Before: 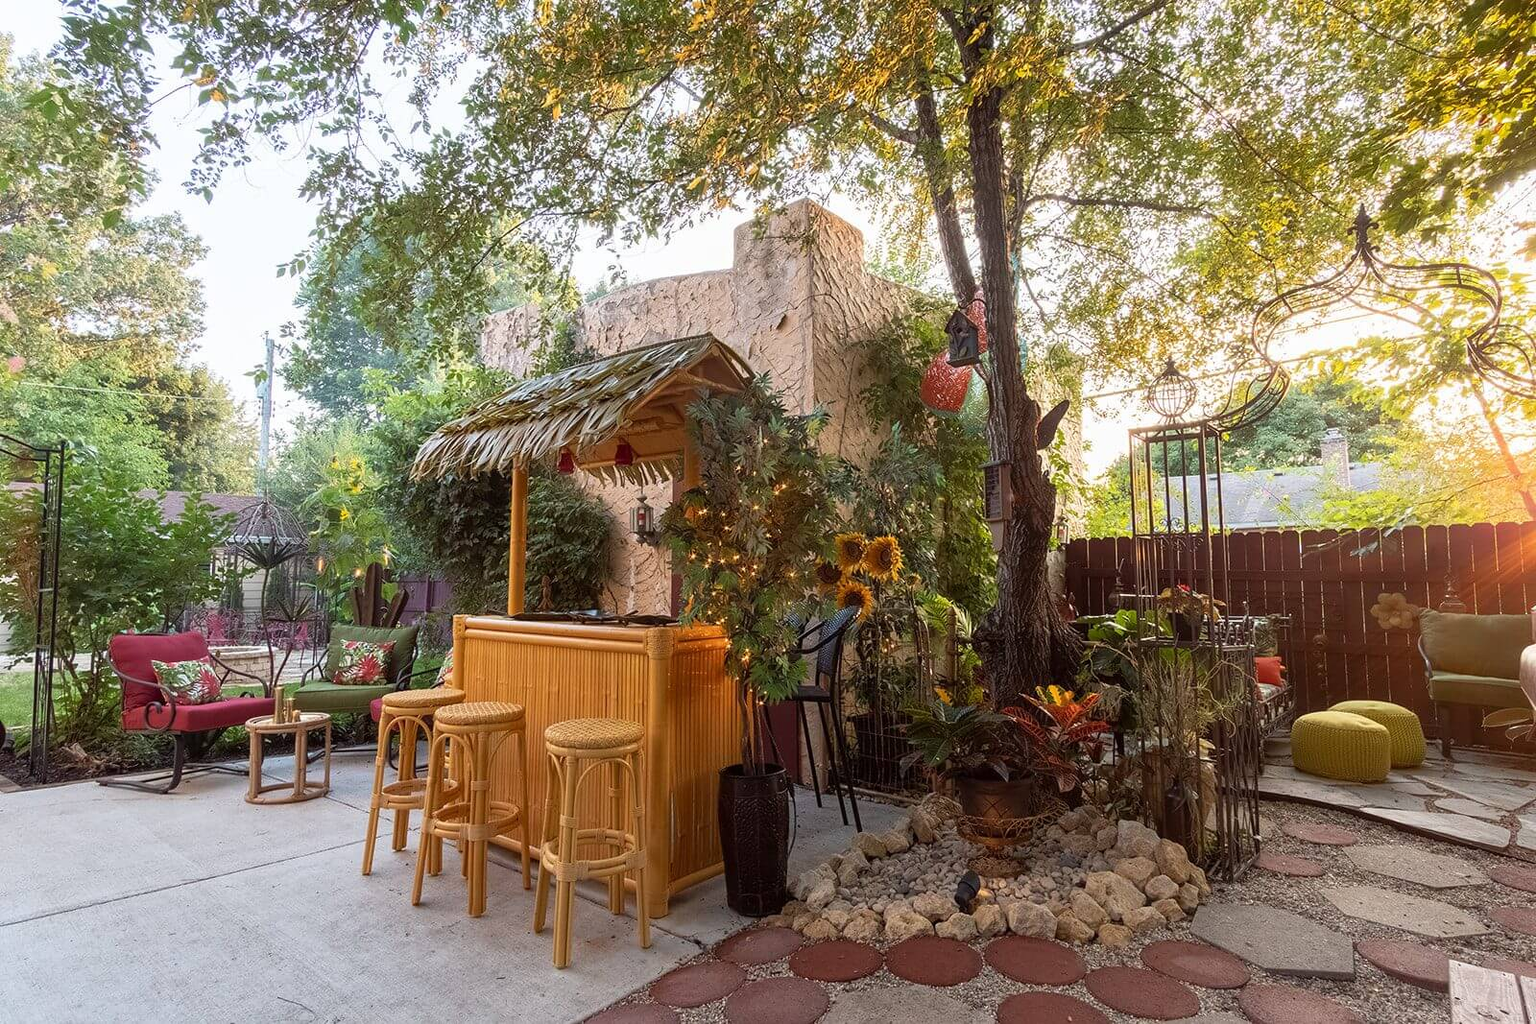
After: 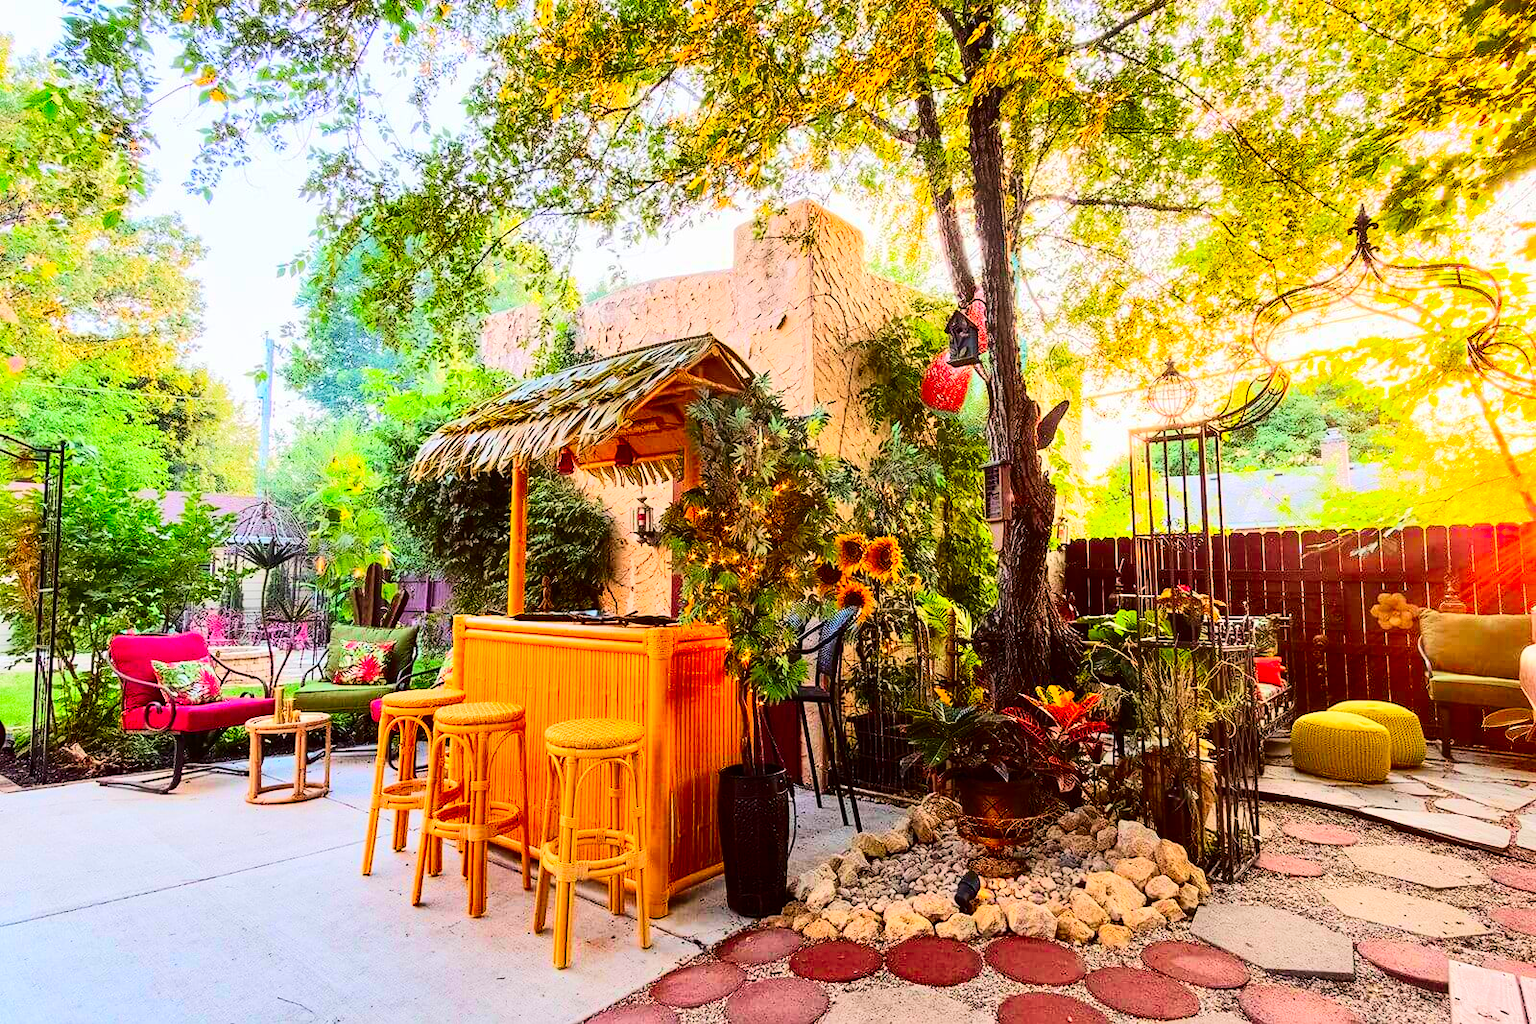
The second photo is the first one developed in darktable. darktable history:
shadows and highlights: shadows 43.88, white point adjustment -1.39, soften with gaussian
tone equalizer: -7 EV 0.145 EV, -6 EV 0.581 EV, -5 EV 1.12 EV, -4 EV 1.3 EV, -3 EV 1.17 EV, -2 EV 0.6 EV, -1 EV 0.16 EV, edges refinement/feathering 500, mask exposure compensation -1.57 EV, preserve details no
contrast brightness saturation: contrast 0.27, brightness 0.02, saturation 0.879
